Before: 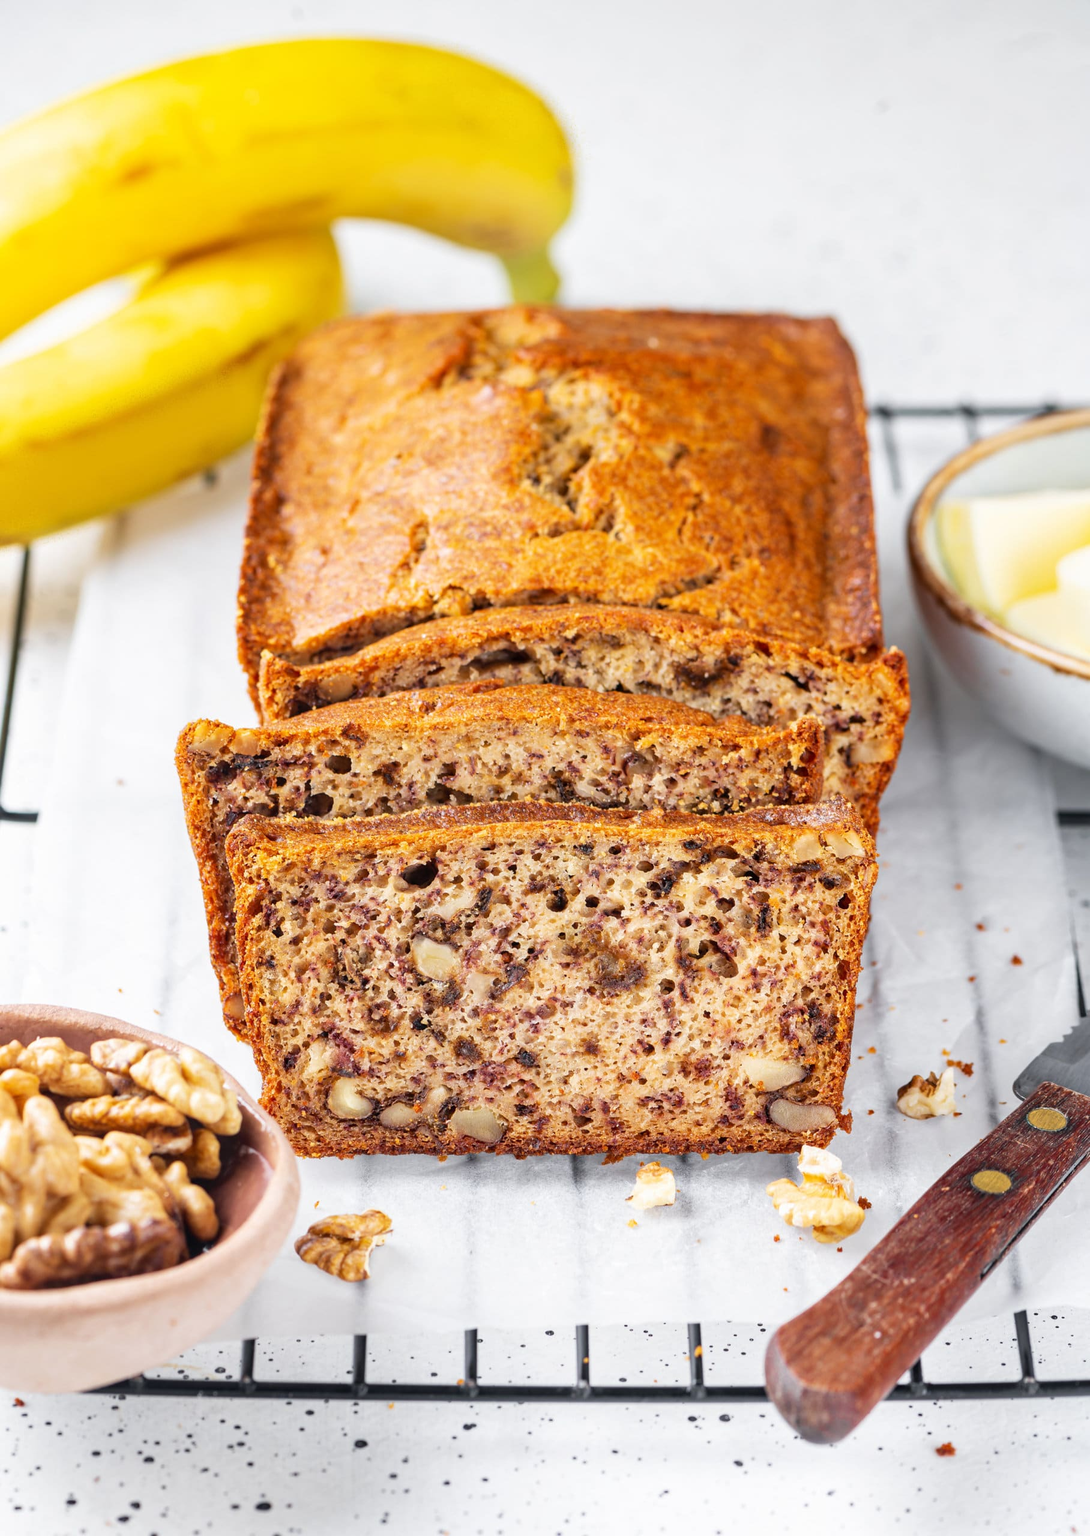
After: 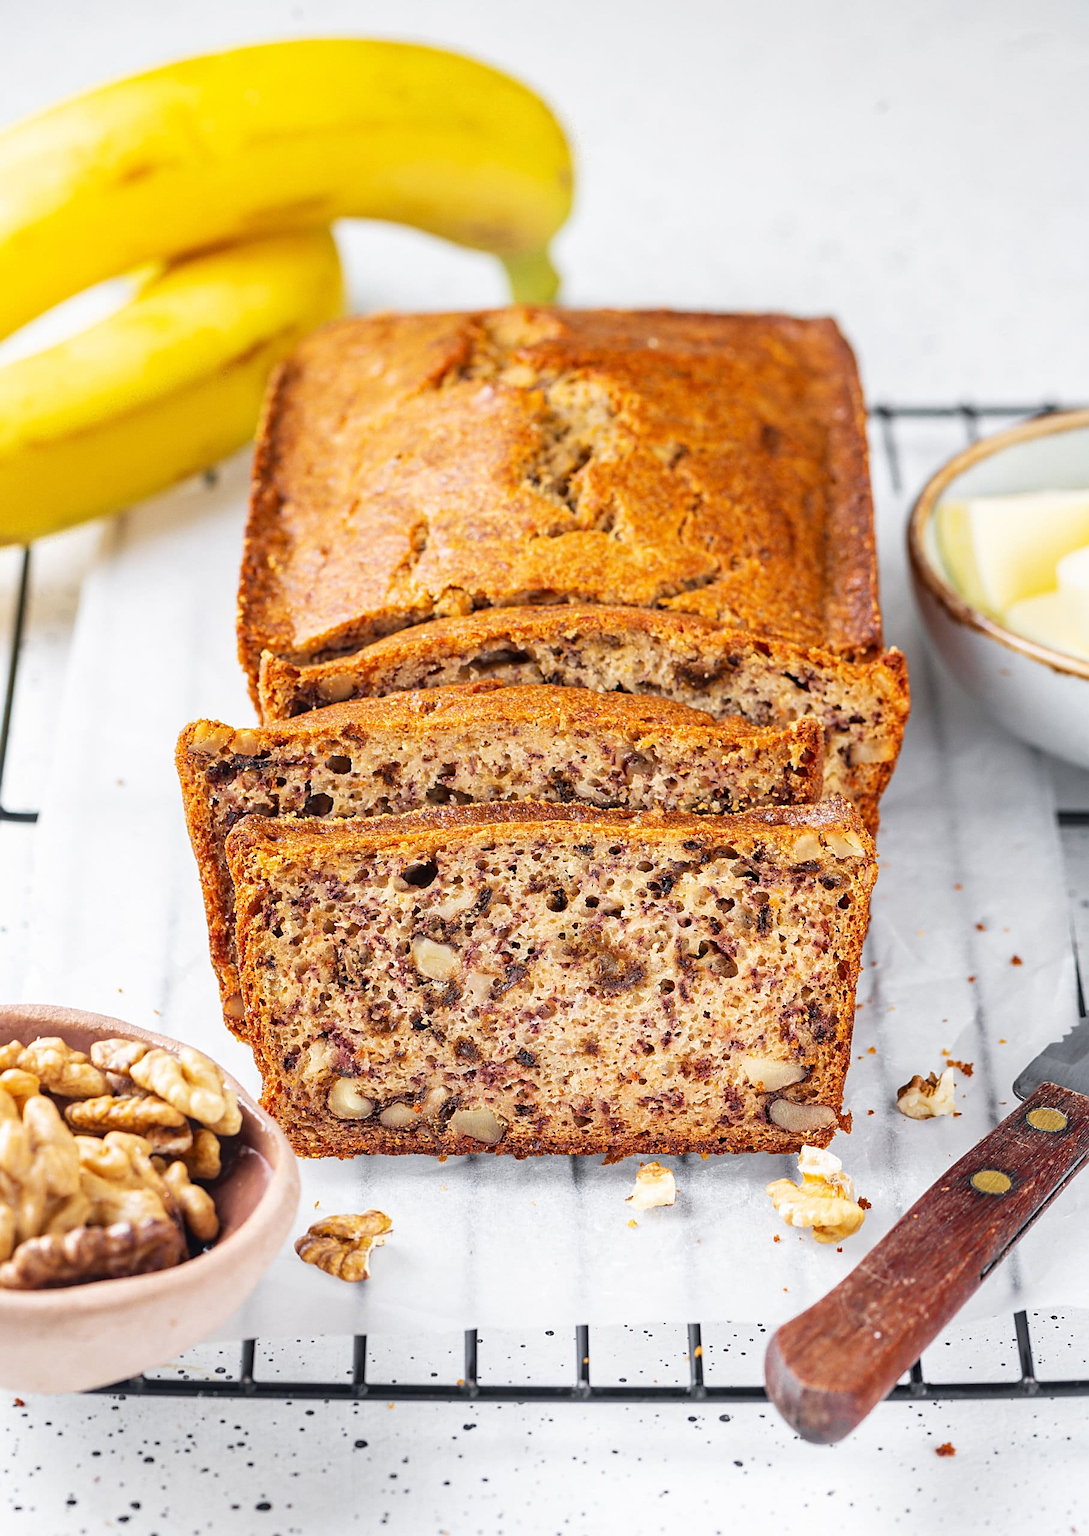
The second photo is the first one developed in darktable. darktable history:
grain: coarseness 0.09 ISO, strength 10%
sharpen: on, module defaults
